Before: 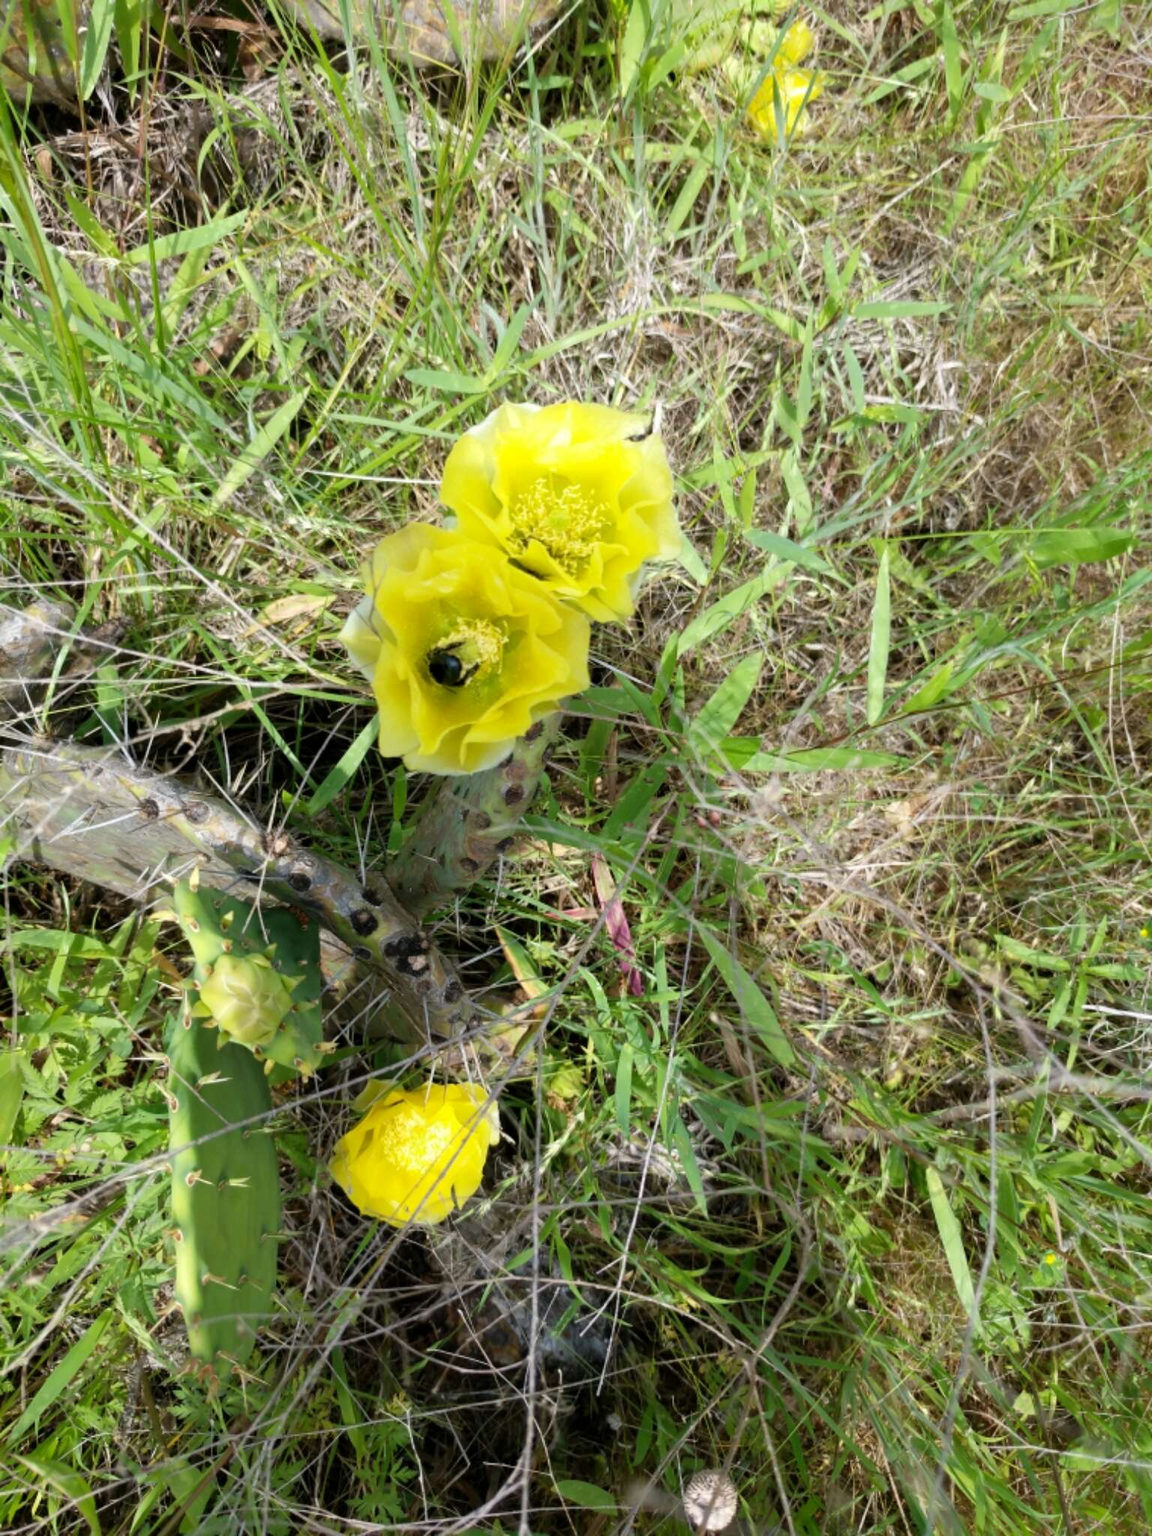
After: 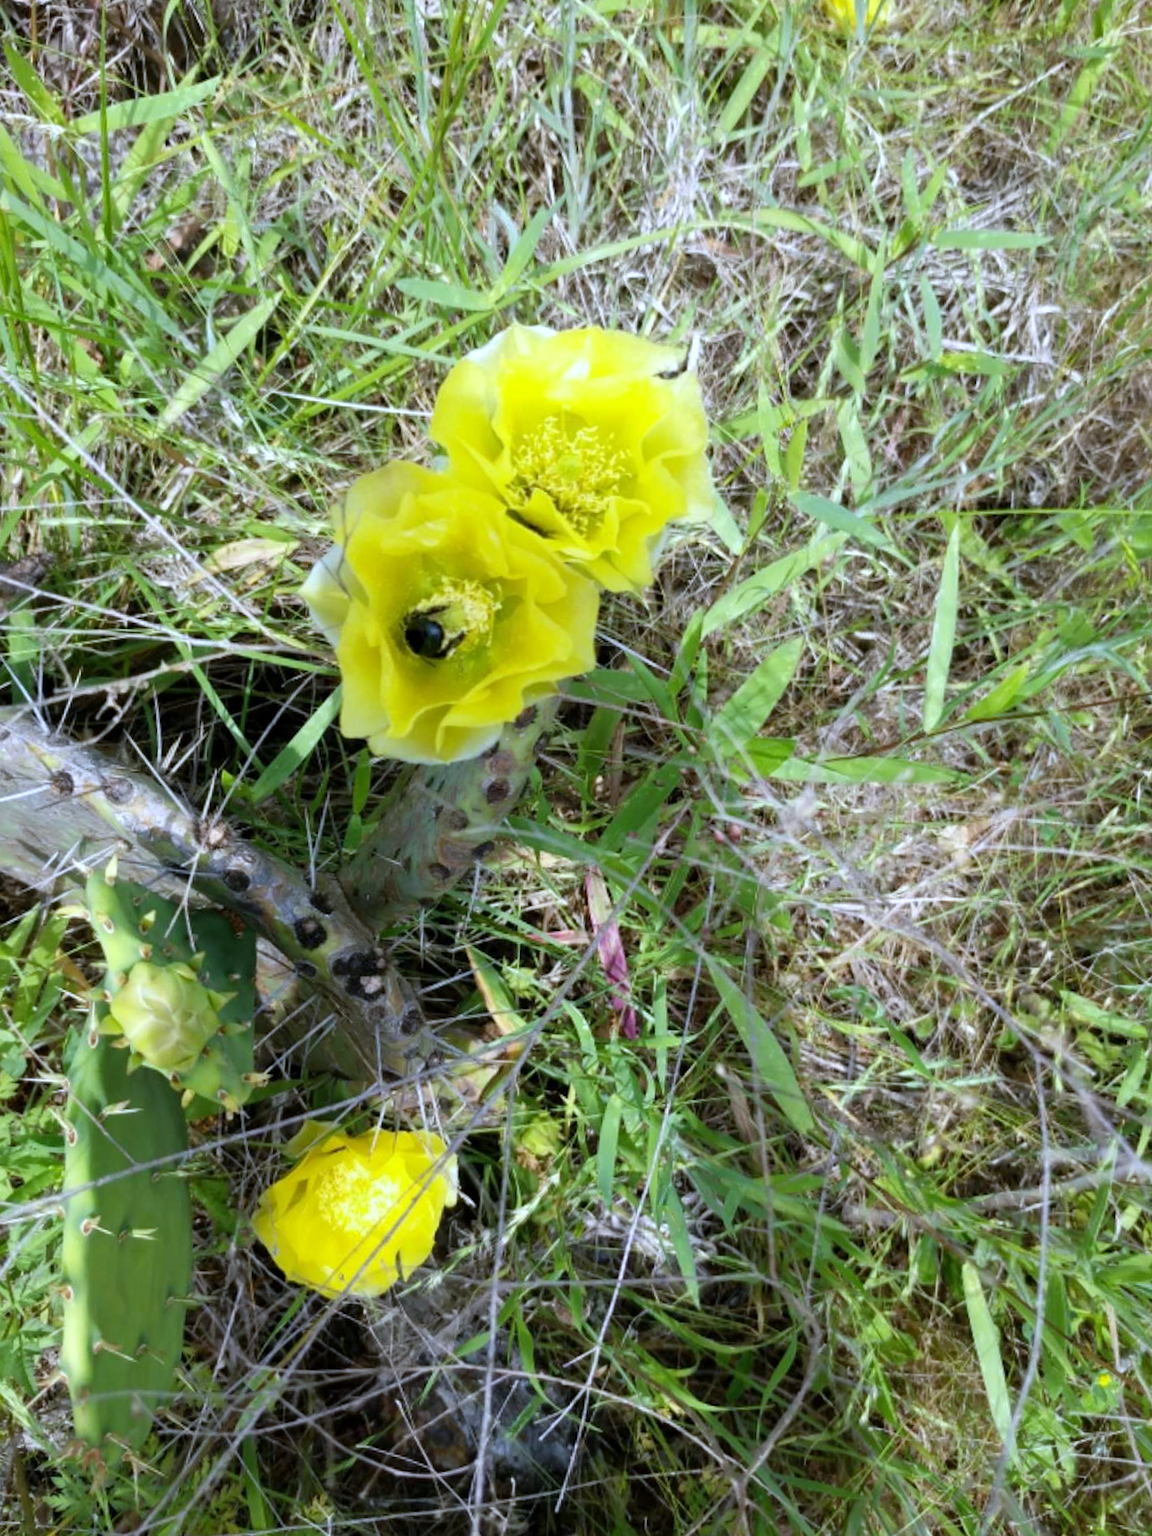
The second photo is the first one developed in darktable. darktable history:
white balance: red 0.948, green 1.02, blue 1.176
crop and rotate: angle -3.27°, left 5.211%, top 5.211%, right 4.607%, bottom 4.607%
